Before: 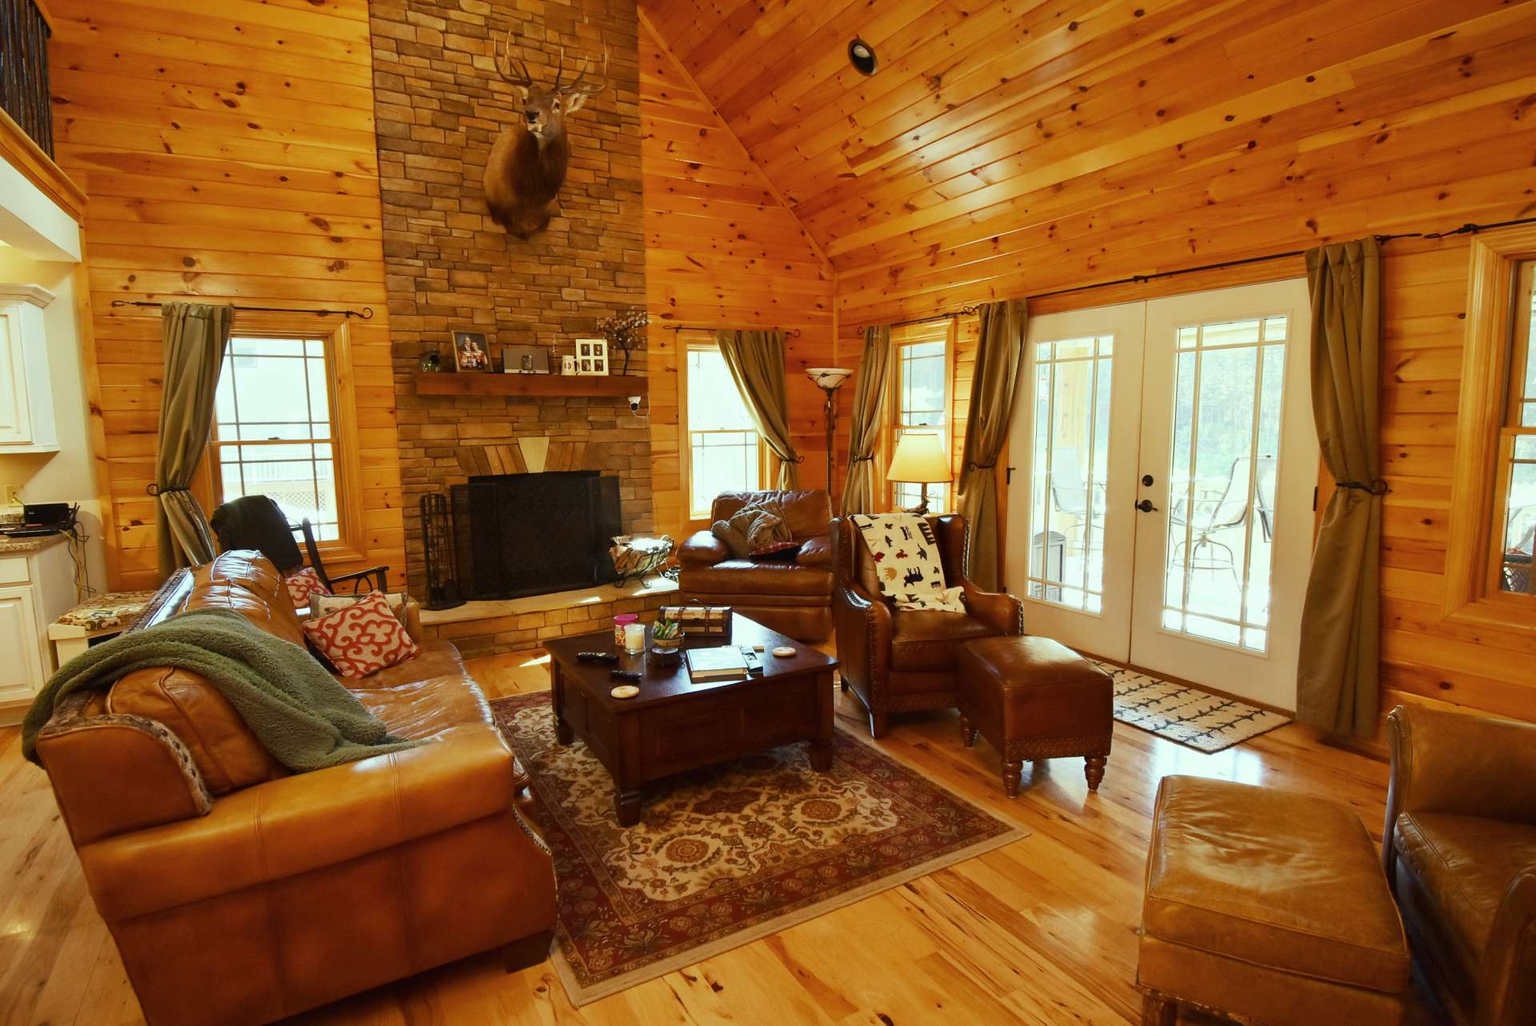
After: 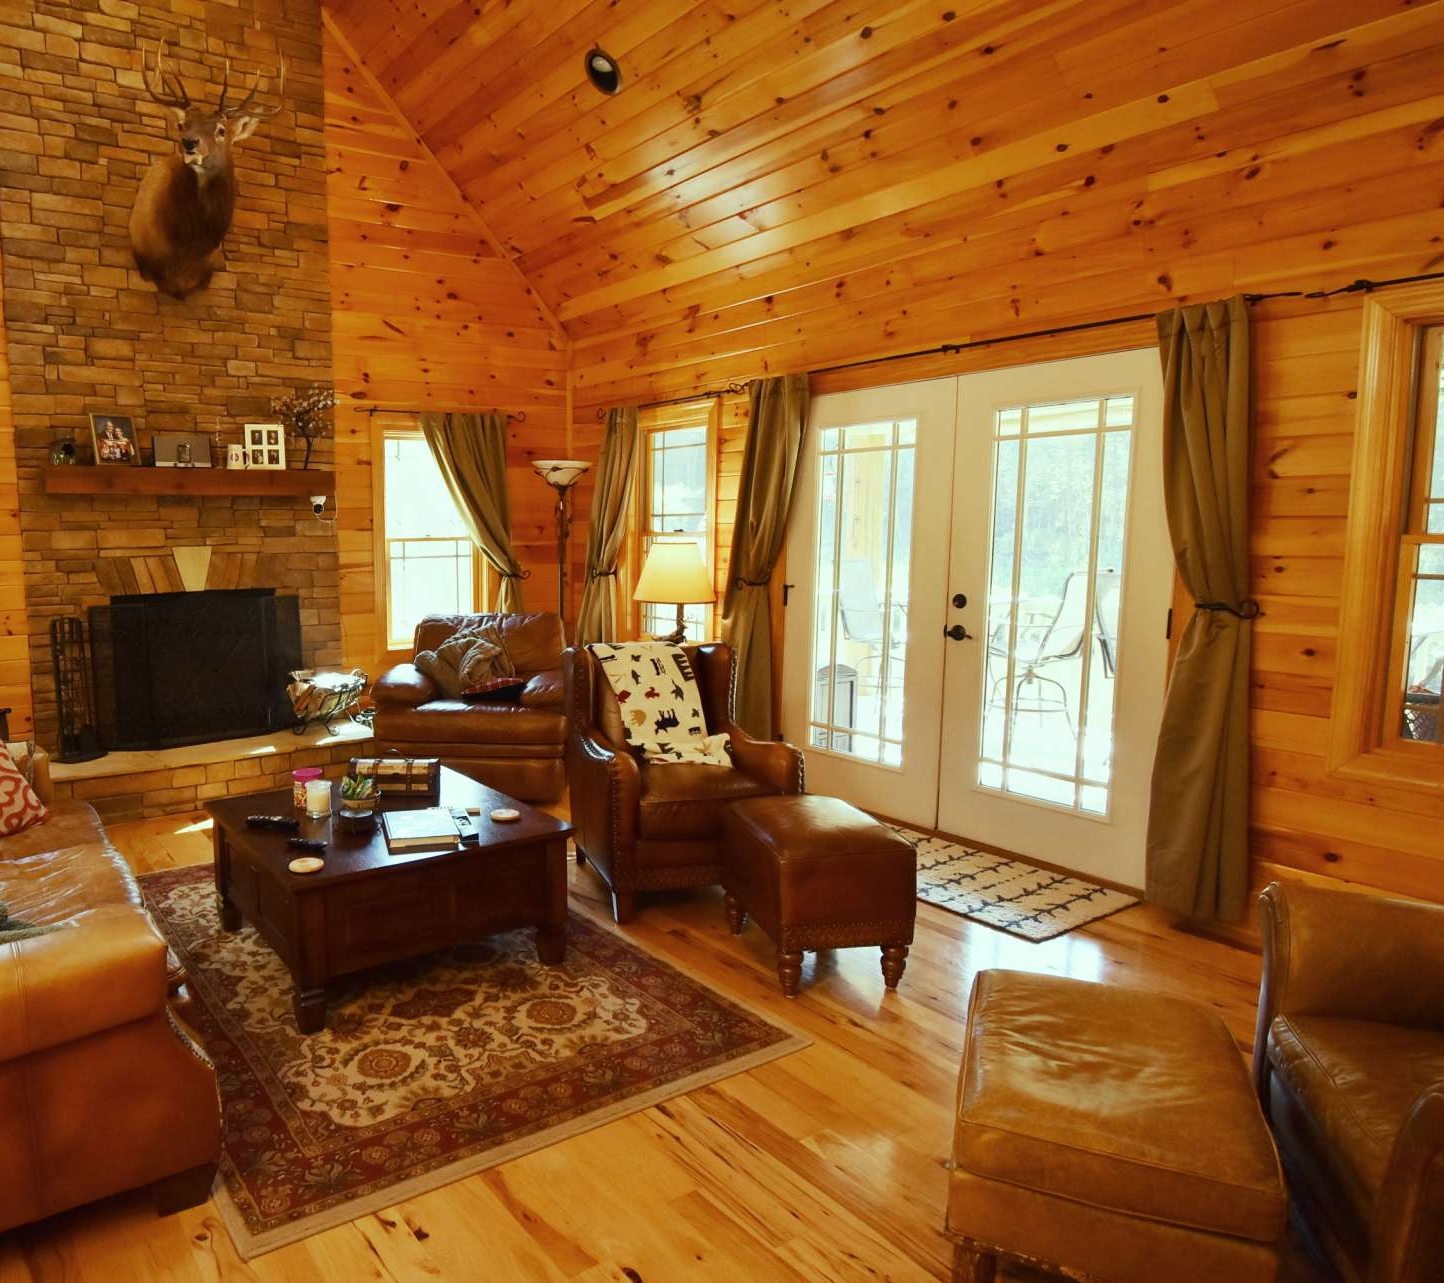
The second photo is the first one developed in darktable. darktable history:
tone equalizer: on, module defaults
crop and rotate: left 24.756%
